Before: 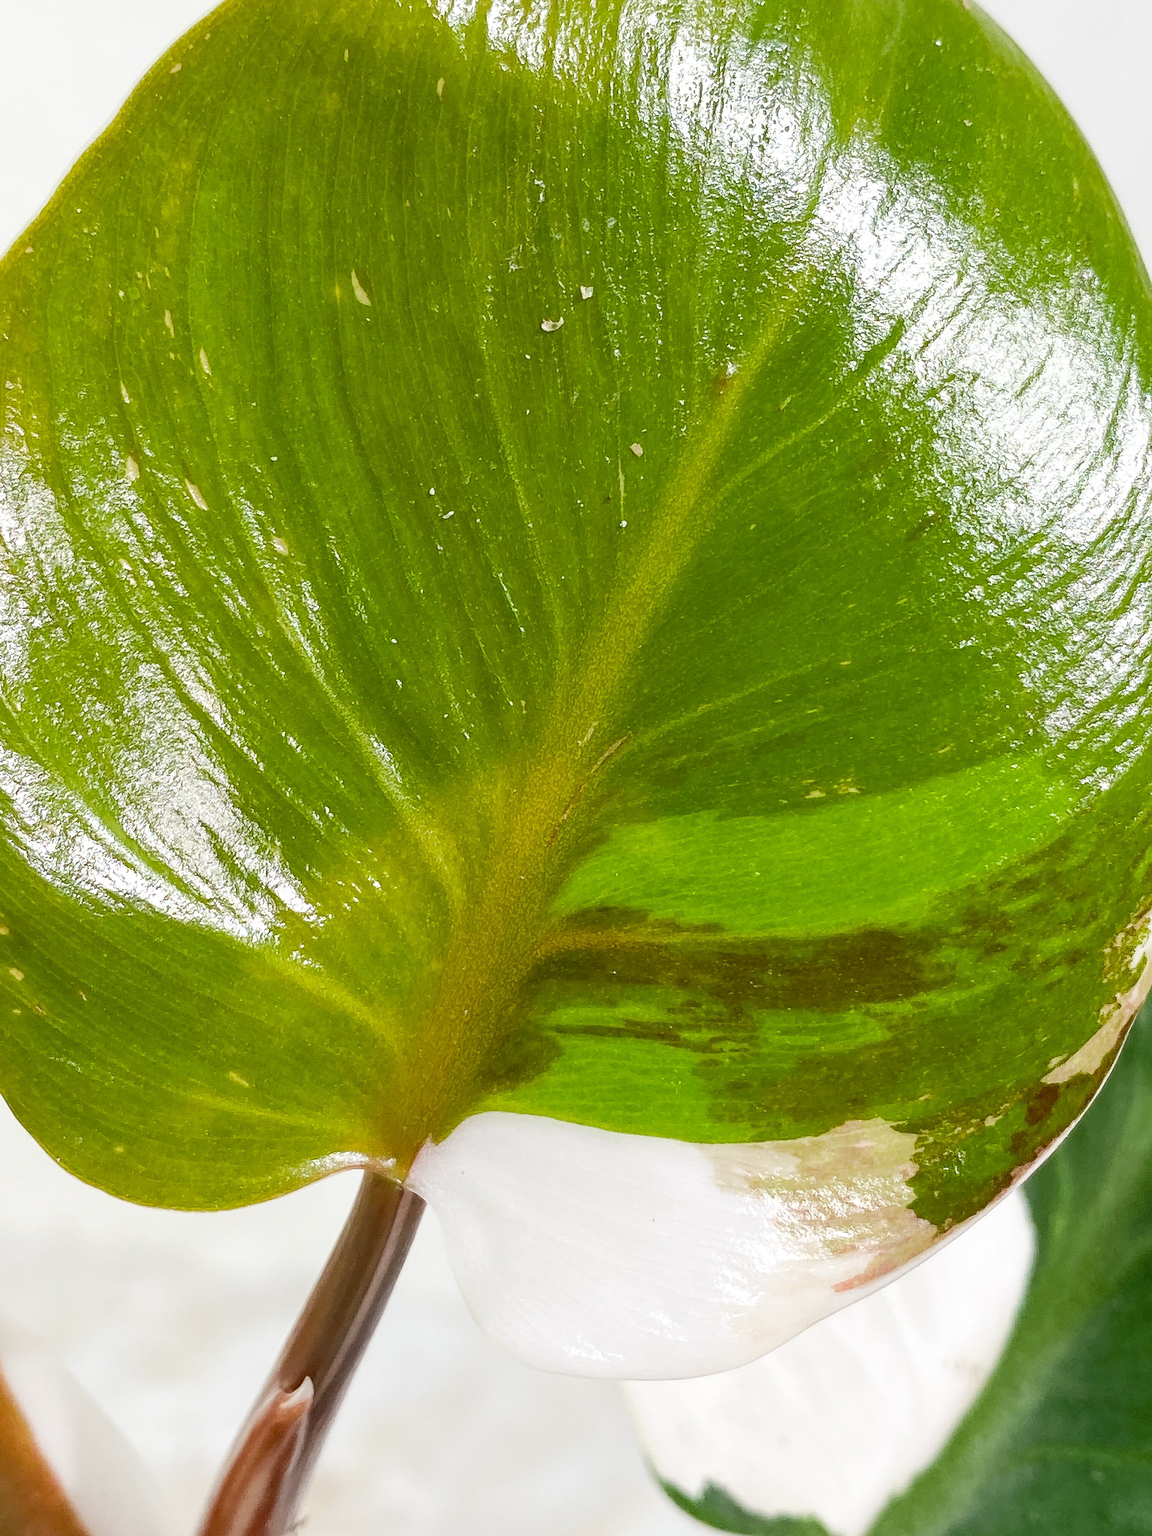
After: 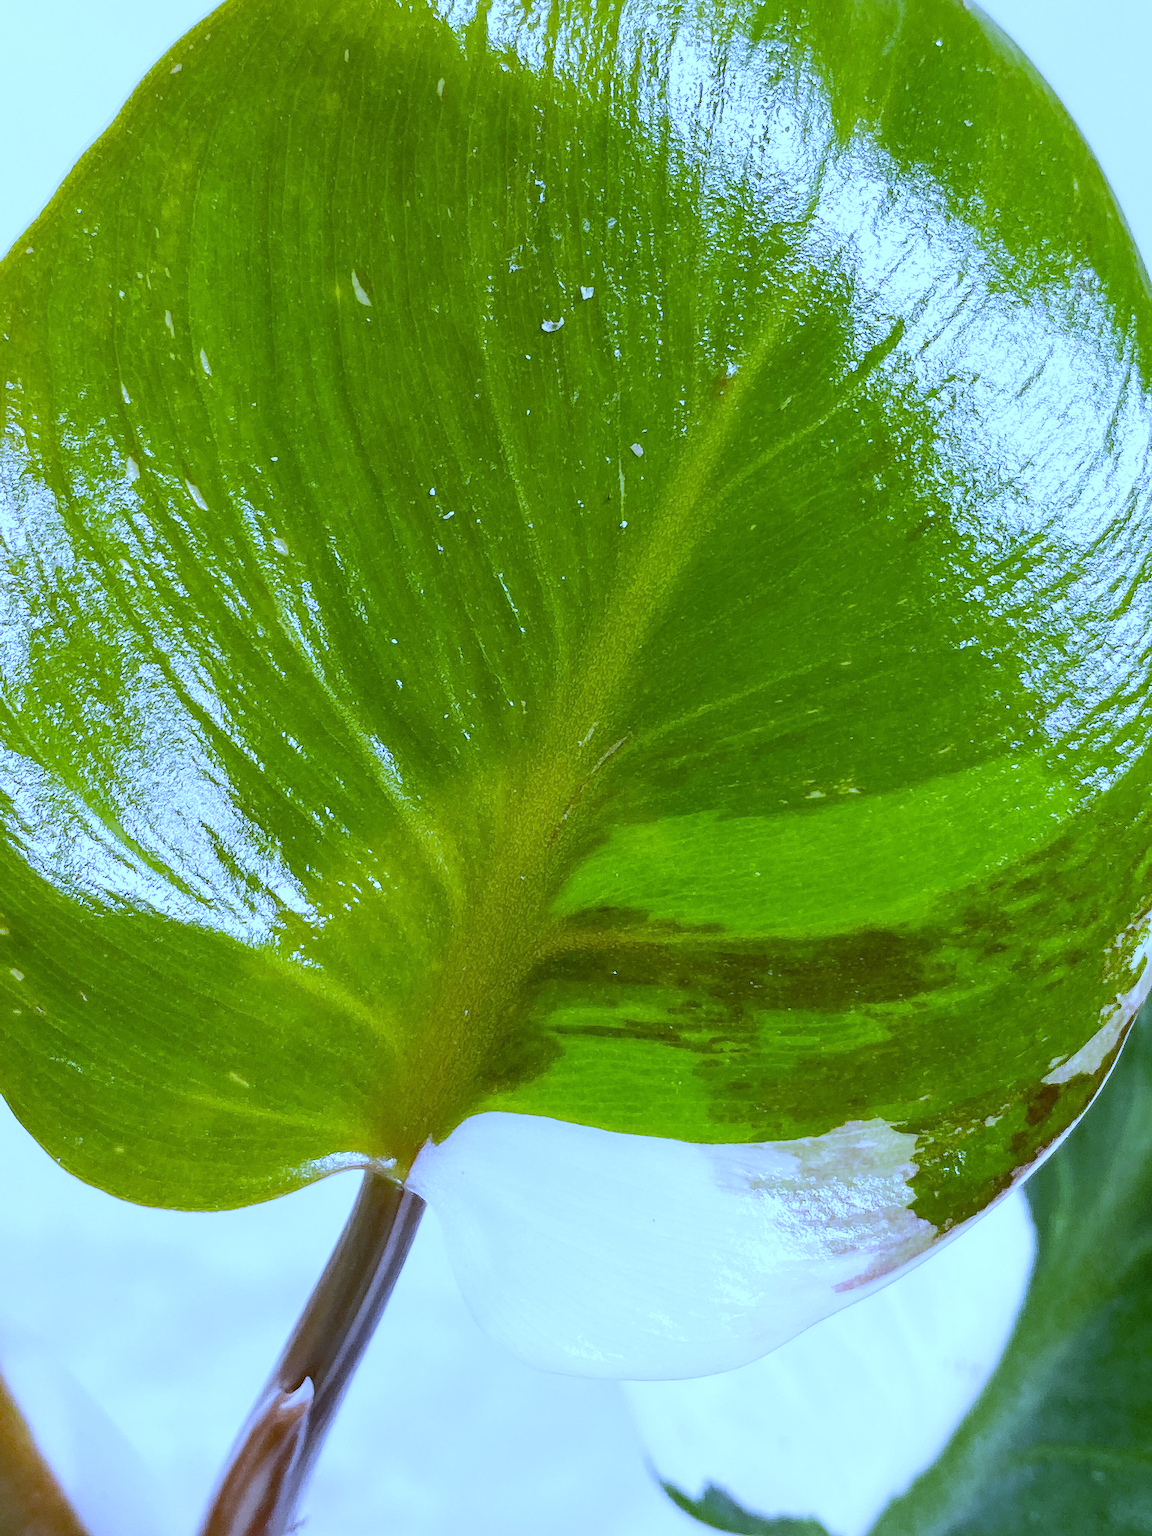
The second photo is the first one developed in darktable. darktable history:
tone equalizer: on, module defaults
white balance: red 0.766, blue 1.537
